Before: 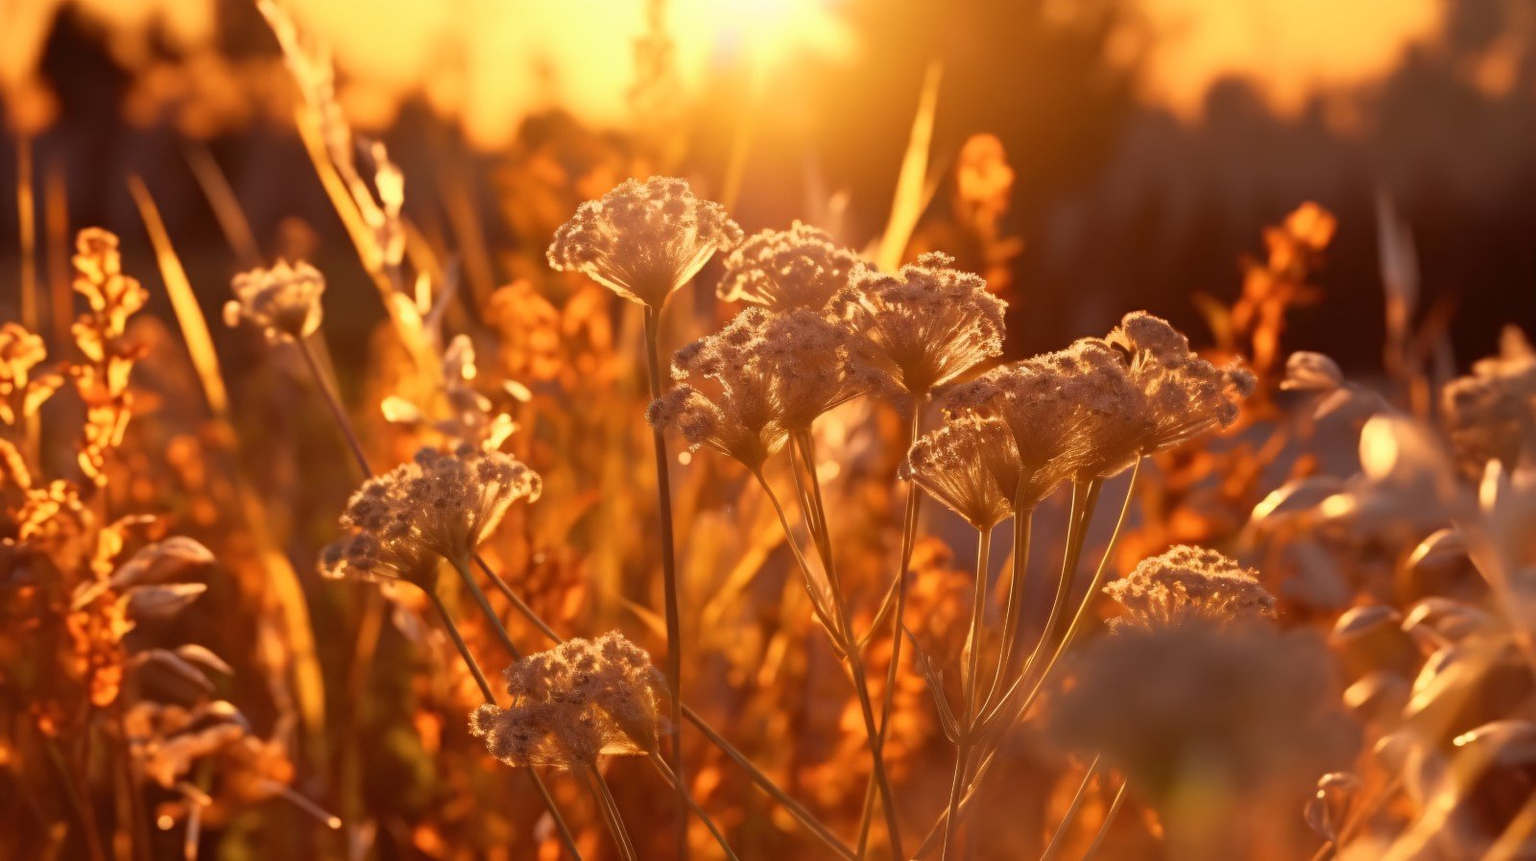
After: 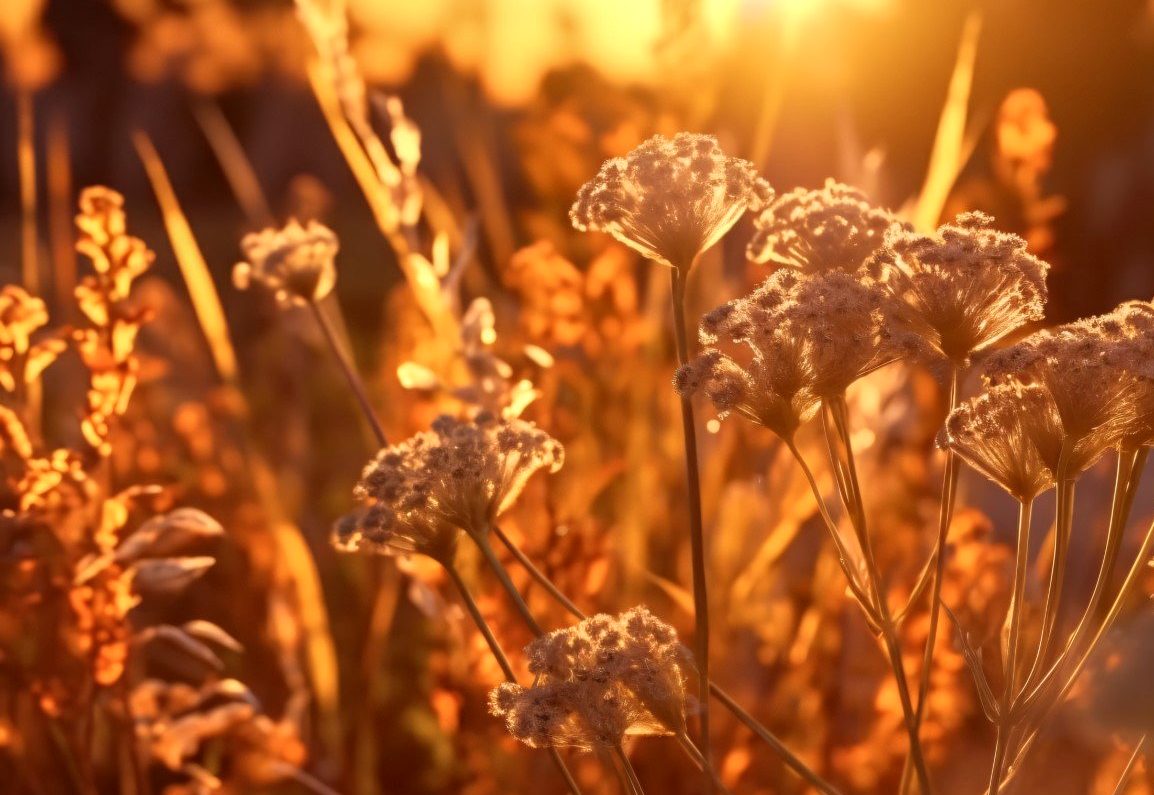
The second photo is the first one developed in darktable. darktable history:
local contrast: on, module defaults
crop: top 5.763%, right 27.833%, bottom 5.513%
